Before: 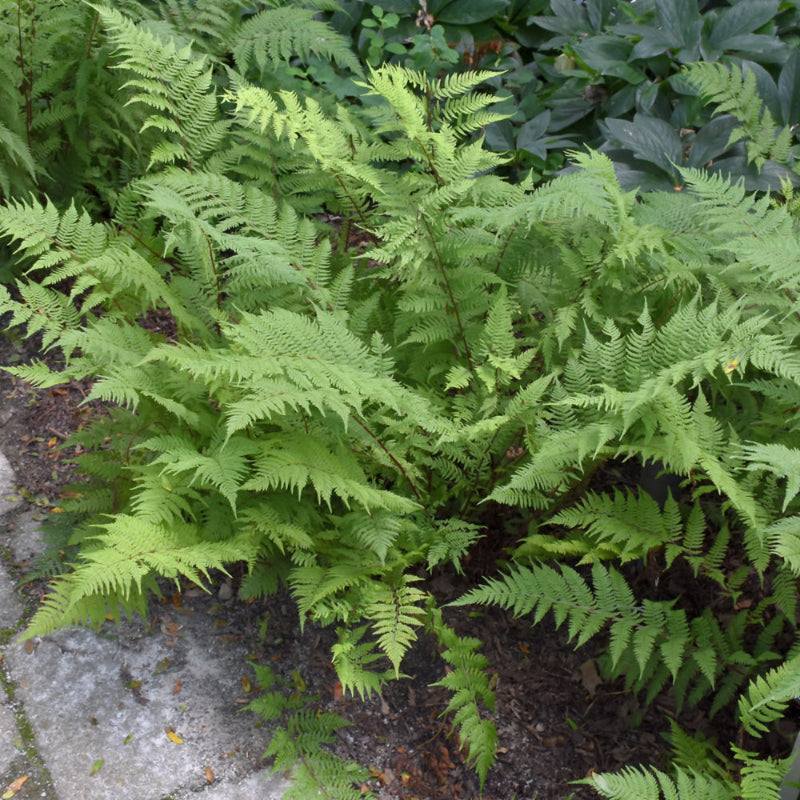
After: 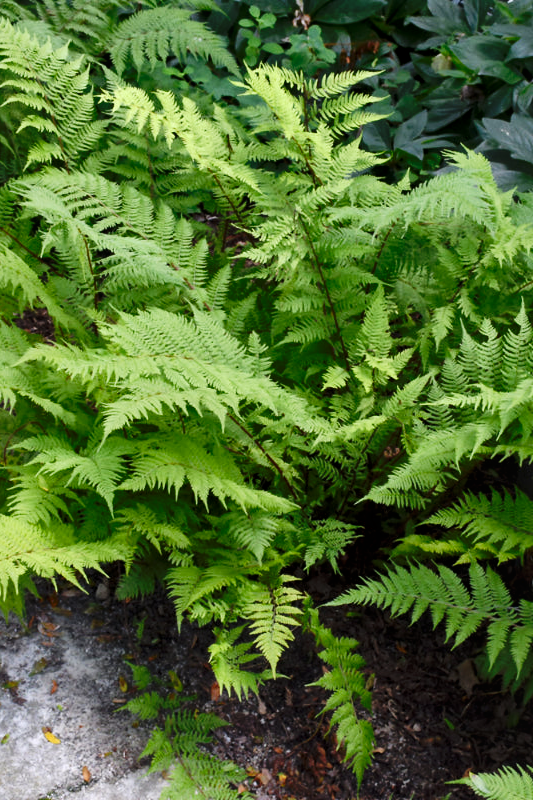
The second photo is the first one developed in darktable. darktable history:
tone curve: curves: ch0 [(0, 0) (0.003, 0.02) (0.011, 0.021) (0.025, 0.022) (0.044, 0.023) (0.069, 0.026) (0.1, 0.04) (0.136, 0.06) (0.177, 0.092) (0.224, 0.127) (0.277, 0.176) (0.335, 0.258) (0.399, 0.349) (0.468, 0.444) (0.543, 0.546) (0.623, 0.649) (0.709, 0.754) (0.801, 0.842) (0.898, 0.922) (1, 1)], preserve colors none
crop: left 15.419%, right 17.914%
local contrast: mode bilateral grid, contrast 20, coarseness 50, detail 130%, midtone range 0.2
